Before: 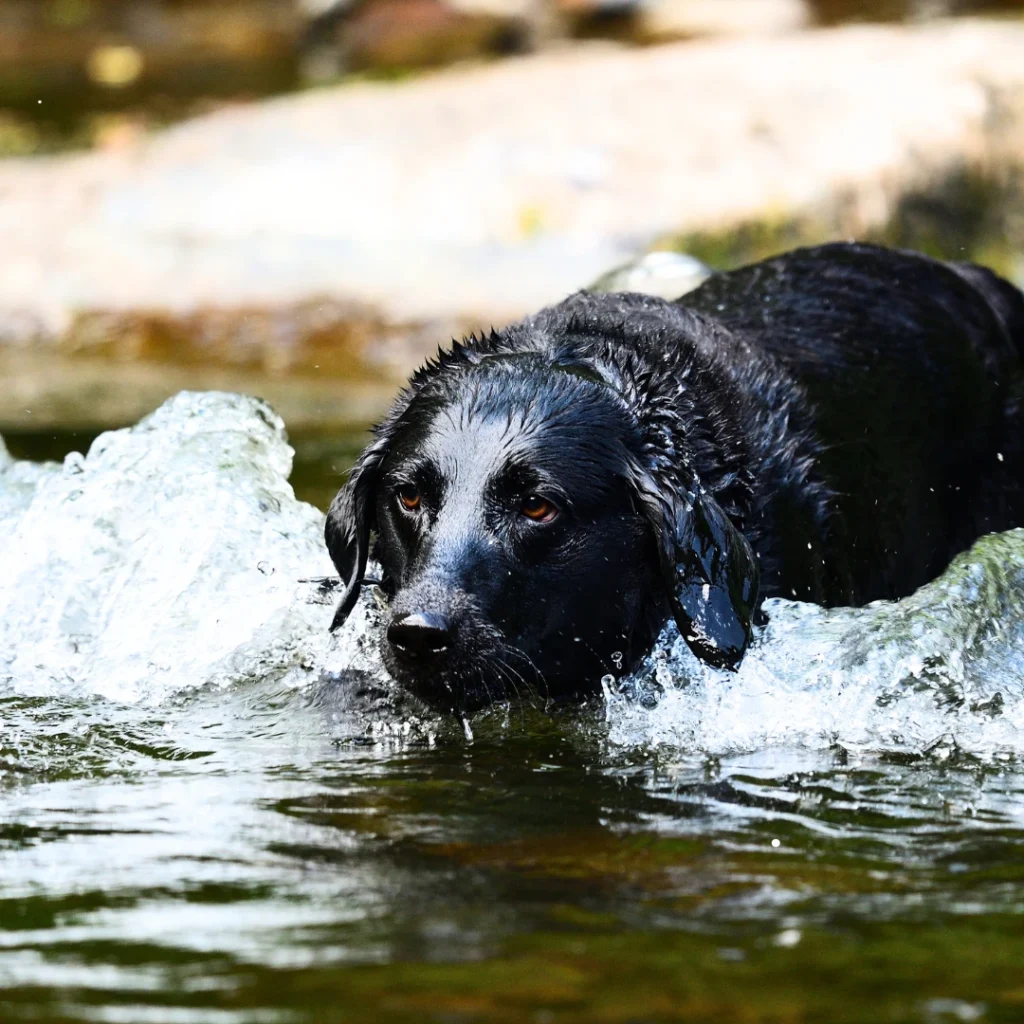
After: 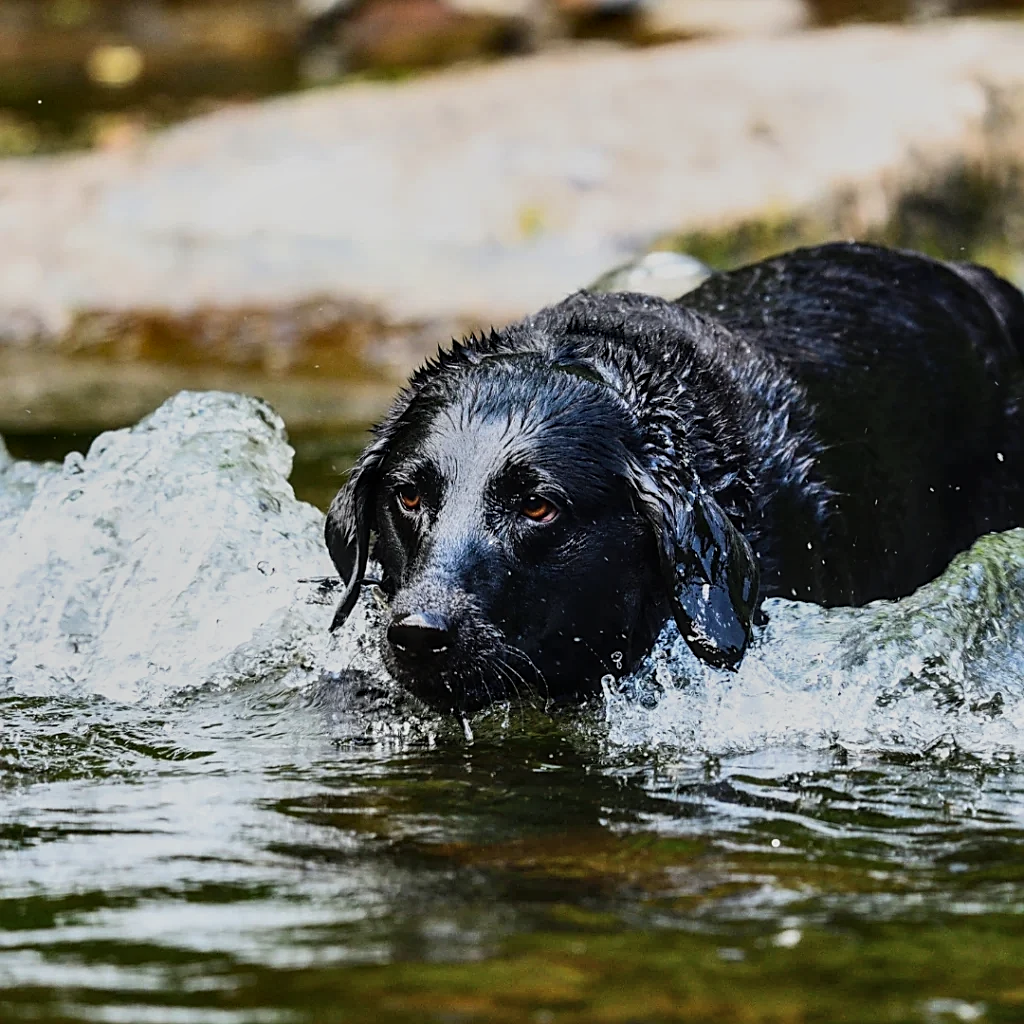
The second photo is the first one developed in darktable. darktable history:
exposure: exposure -0.493 EV, compensate exposure bias true, compensate highlight preservation false
shadows and highlights: soften with gaussian
local contrast: on, module defaults
sharpen: on, module defaults
